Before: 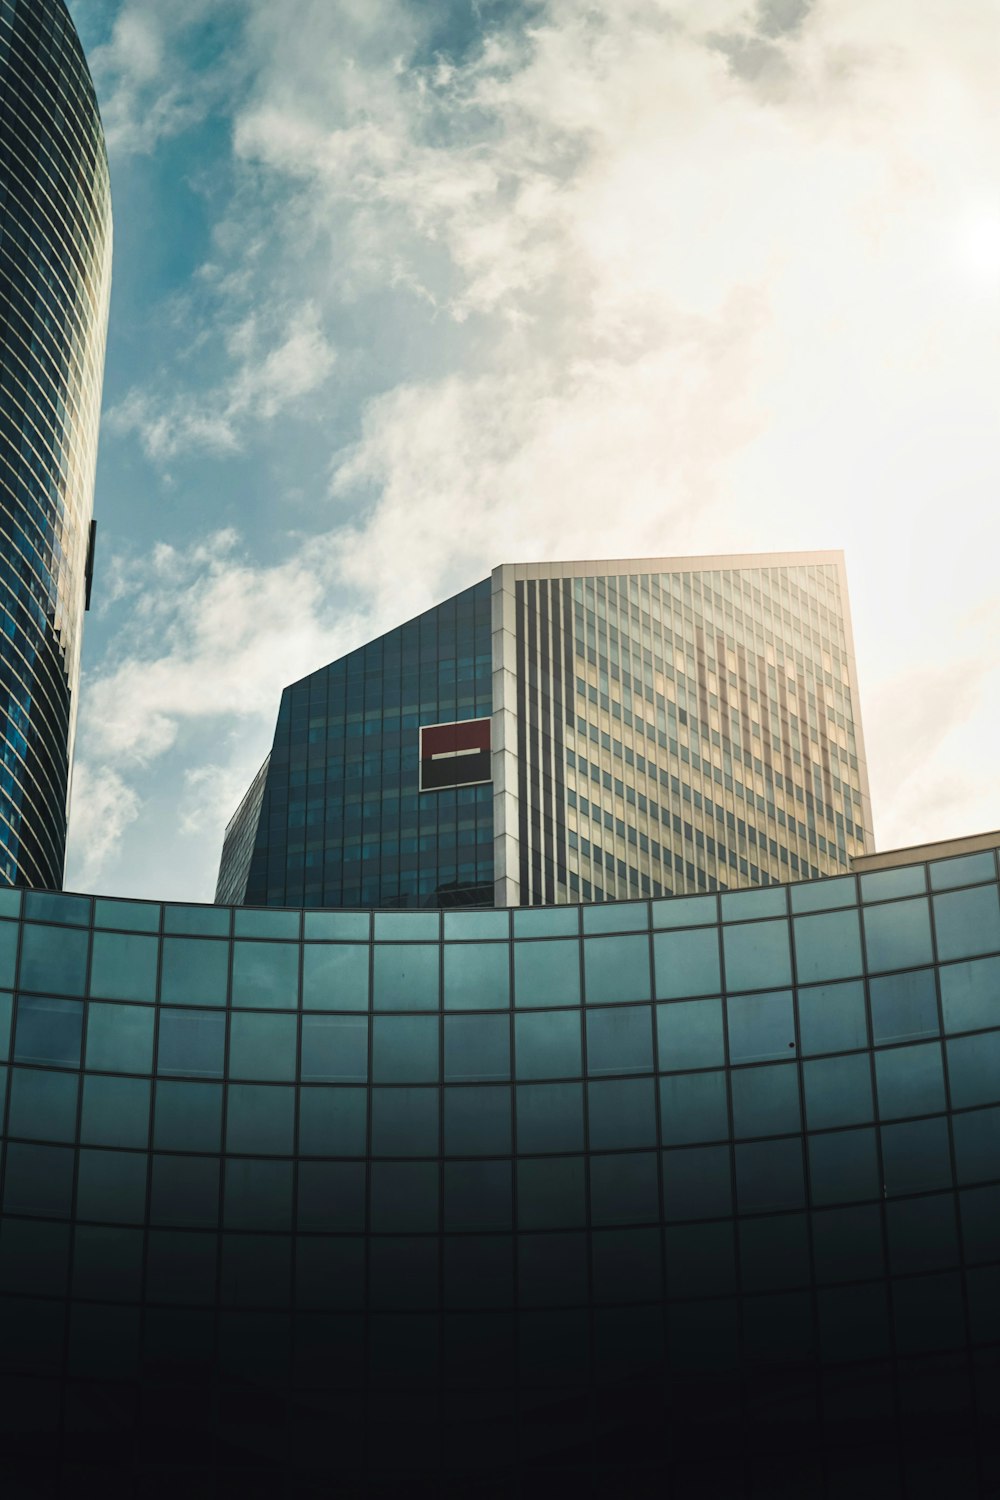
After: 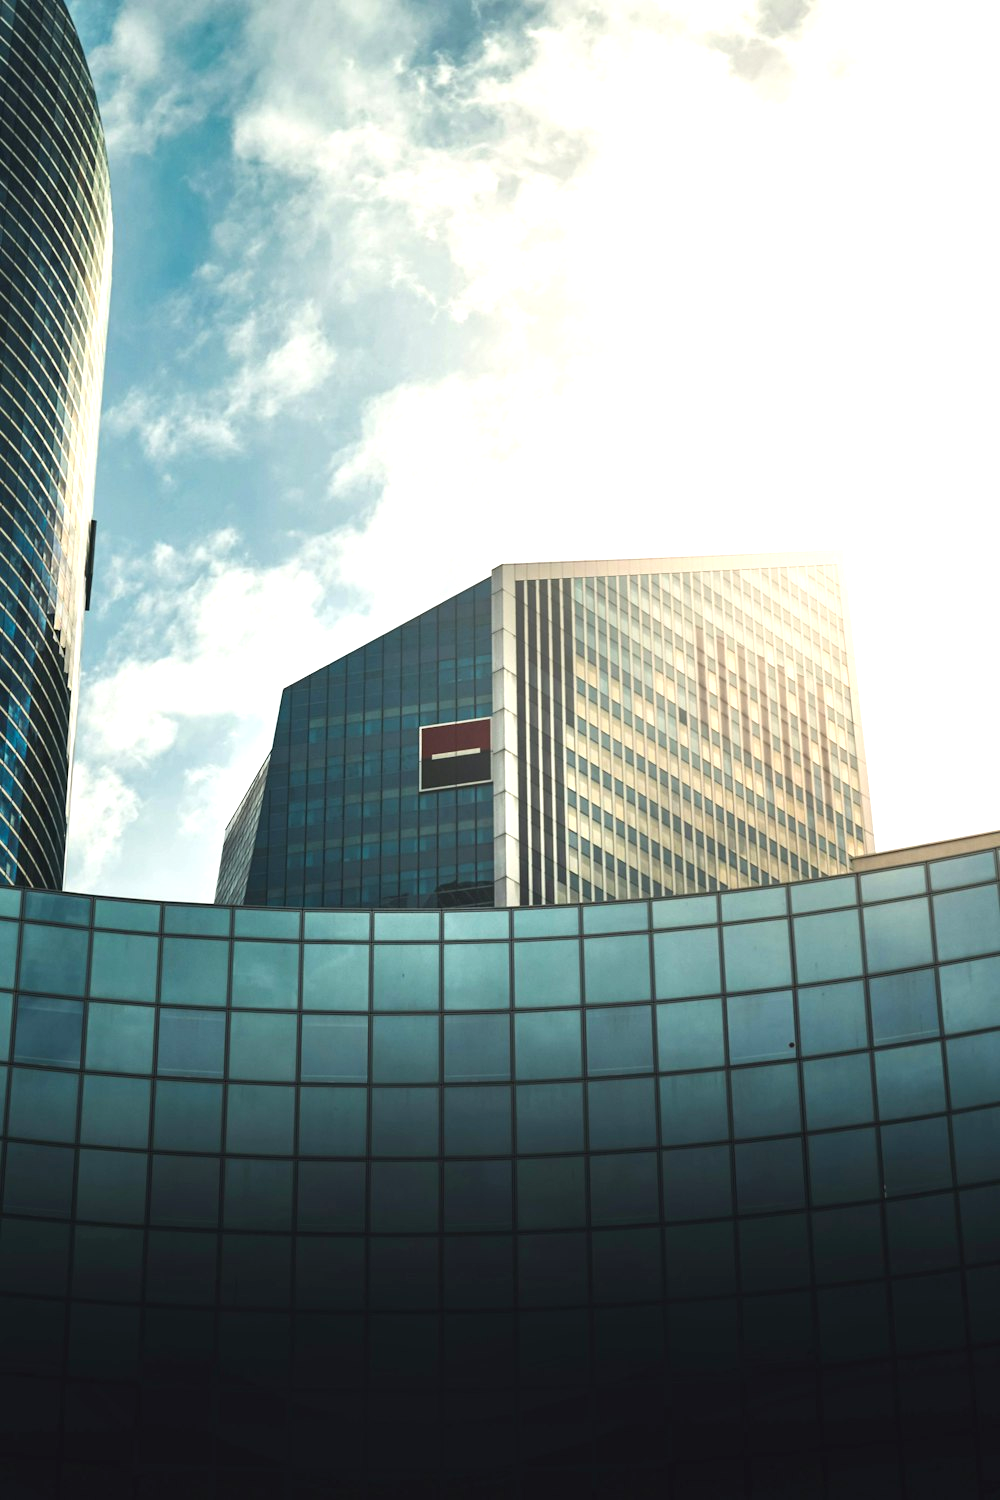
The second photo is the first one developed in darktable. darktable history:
exposure: black level correction 0, exposure 0.695 EV, compensate highlight preservation false
